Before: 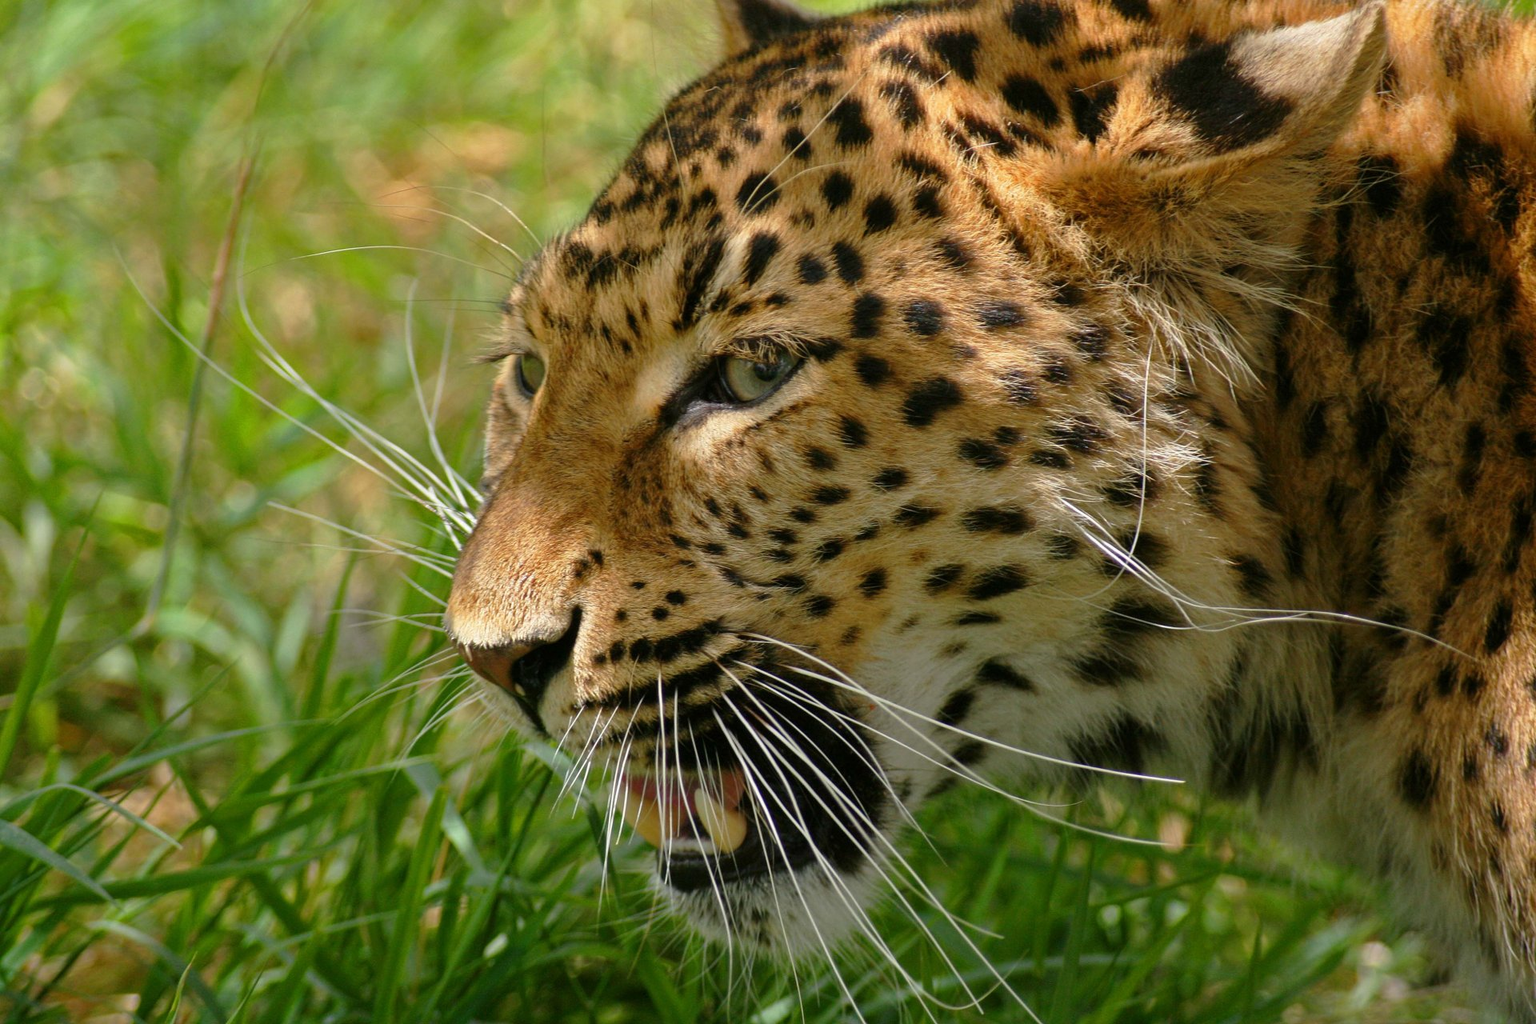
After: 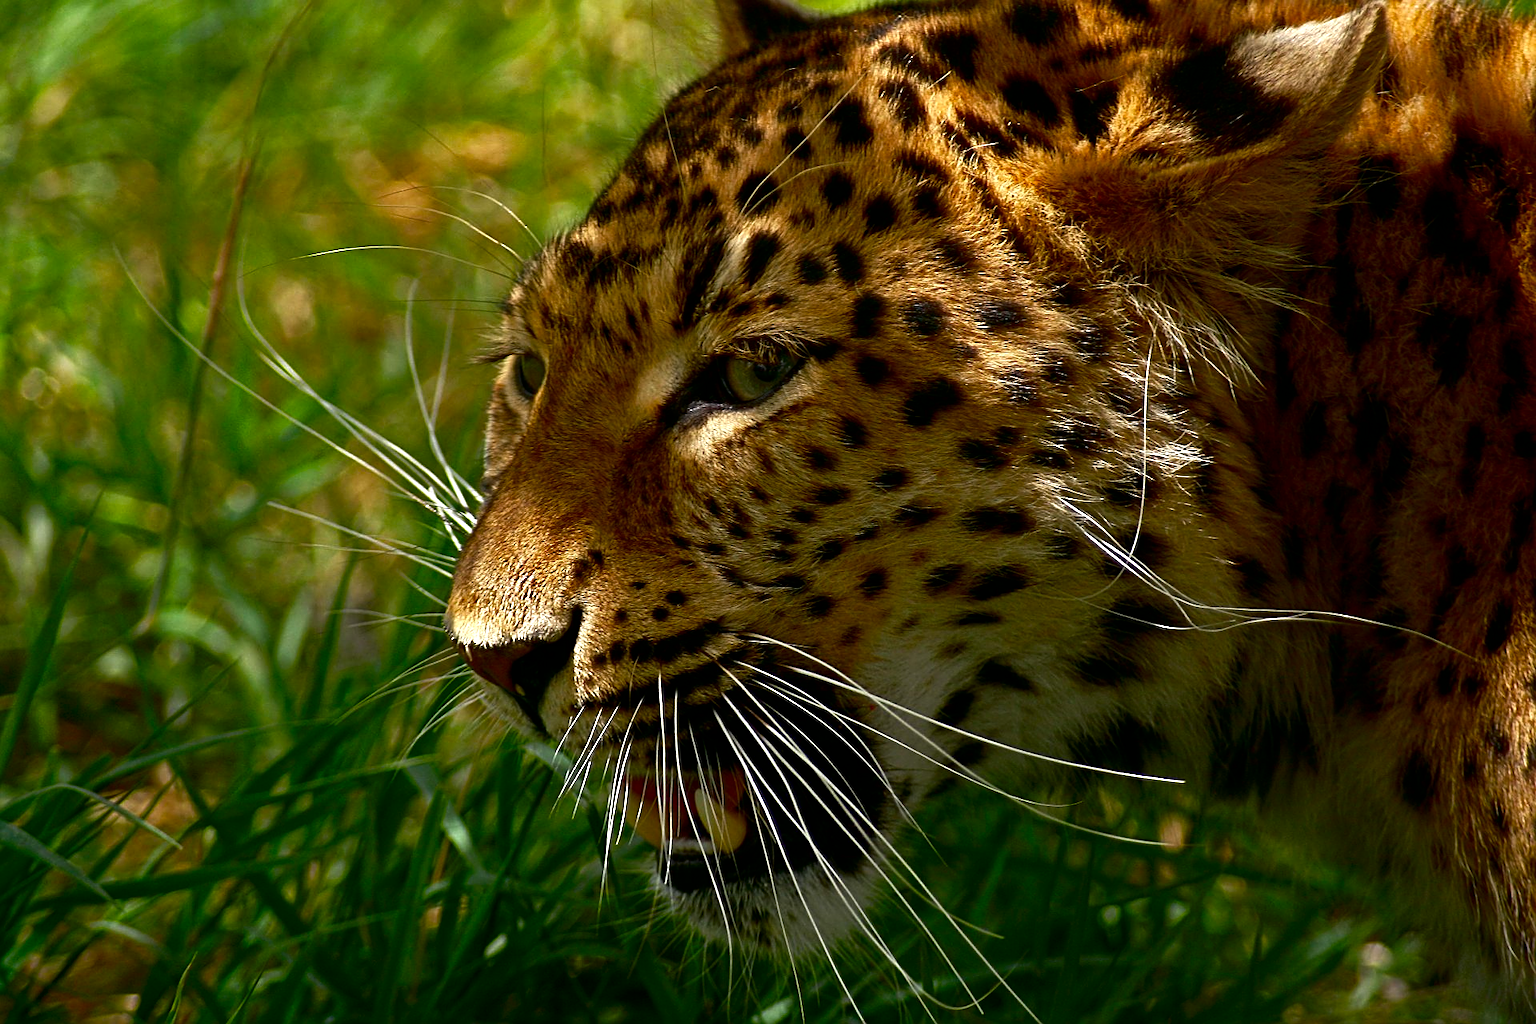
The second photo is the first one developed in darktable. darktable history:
contrast brightness saturation: brightness -0.535
tone equalizer: -8 EV -0.444 EV, -7 EV -0.401 EV, -6 EV -0.351 EV, -5 EV -0.227 EV, -3 EV 0.256 EV, -2 EV 0.32 EV, -1 EV 0.375 EV, +0 EV 0.387 EV
color balance rgb: perceptual saturation grading › global saturation 9.831%, perceptual brilliance grading › global brilliance 2.557%, perceptual brilliance grading › highlights -2.483%, perceptual brilliance grading › shadows 3.237%, global vibrance 20%
sharpen: on, module defaults
